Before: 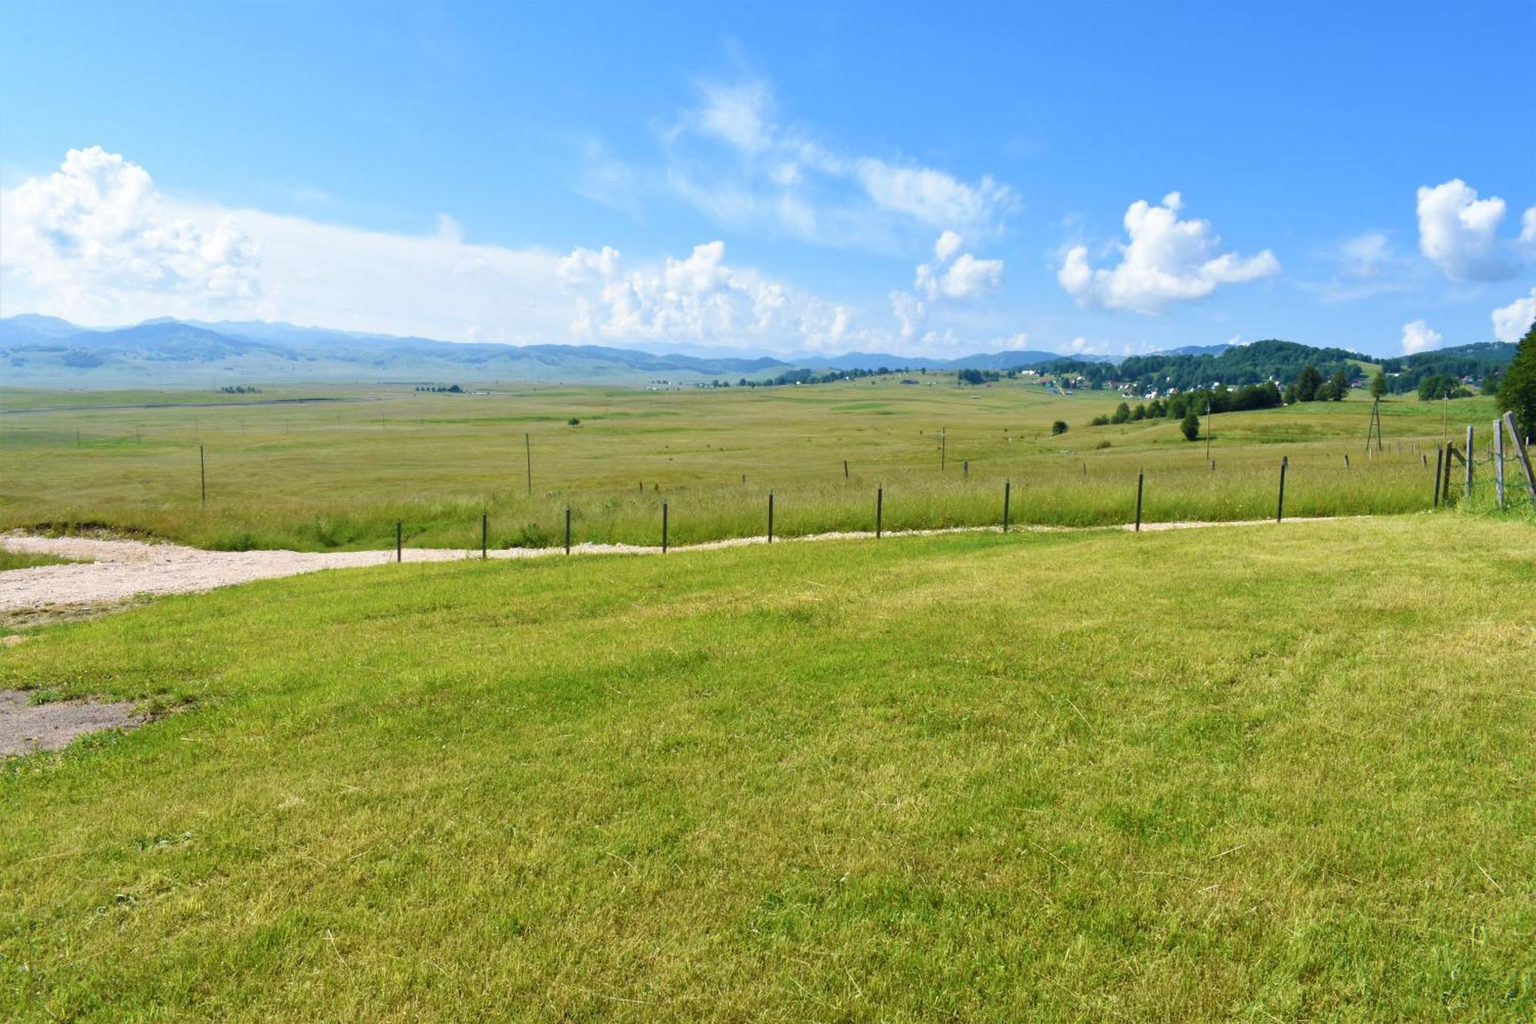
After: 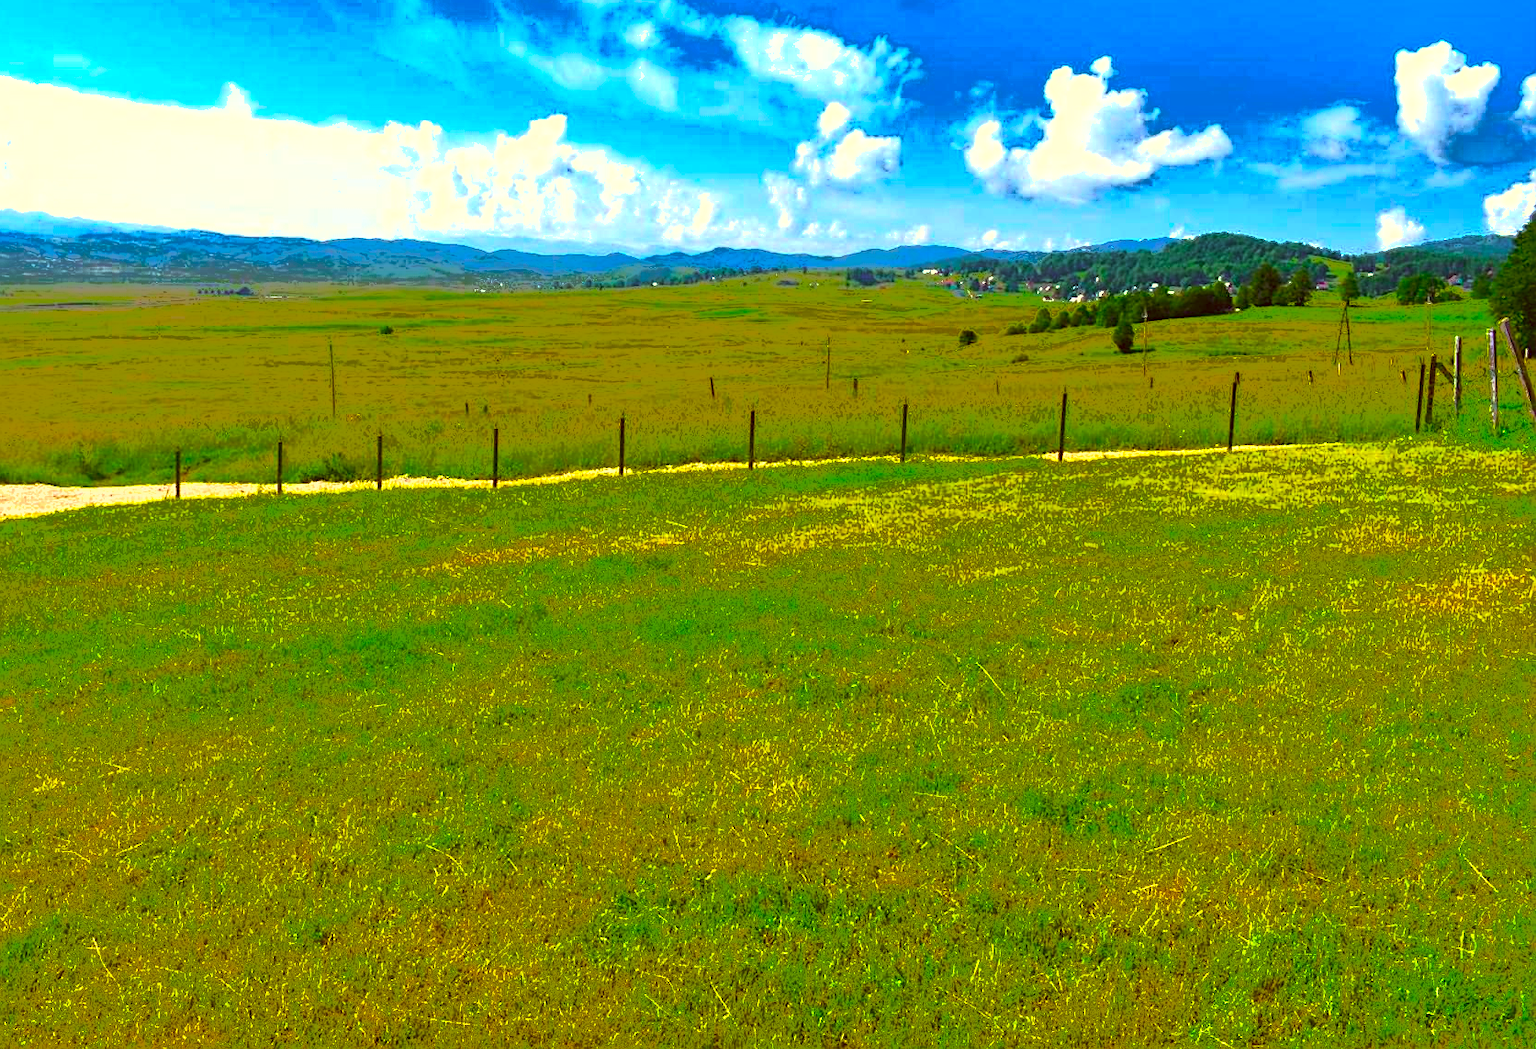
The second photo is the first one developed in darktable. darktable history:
color balance: input saturation 134.34%, contrast -10.04%, contrast fulcrum 19.67%, output saturation 133.51%
crop: left 16.315%, top 14.246%
sharpen: on, module defaults
fill light: exposure -0.73 EV, center 0.69, width 2.2
tone equalizer: -8 EV -0.75 EV, -7 EV -0.7 EV, -6 EV -0.6 EV, -5 EV -0.4 EV, -3 EV 0.4 EV, -2 EV 0.6 EV, -1 EV 0.7 EV, +0 EV 0.75 EV, edges refinement/feathering 500, mask exposure compensation -1.57 EV, preserve details no
shadows and highlights: shadows 40, highlights -60
contrast brightness saturation: brightness -0.02, saturation 0.35
color correction: highlights a* 1.12, highlights b* 24.26, shadows a* 15.58, shadows b* 24.26
